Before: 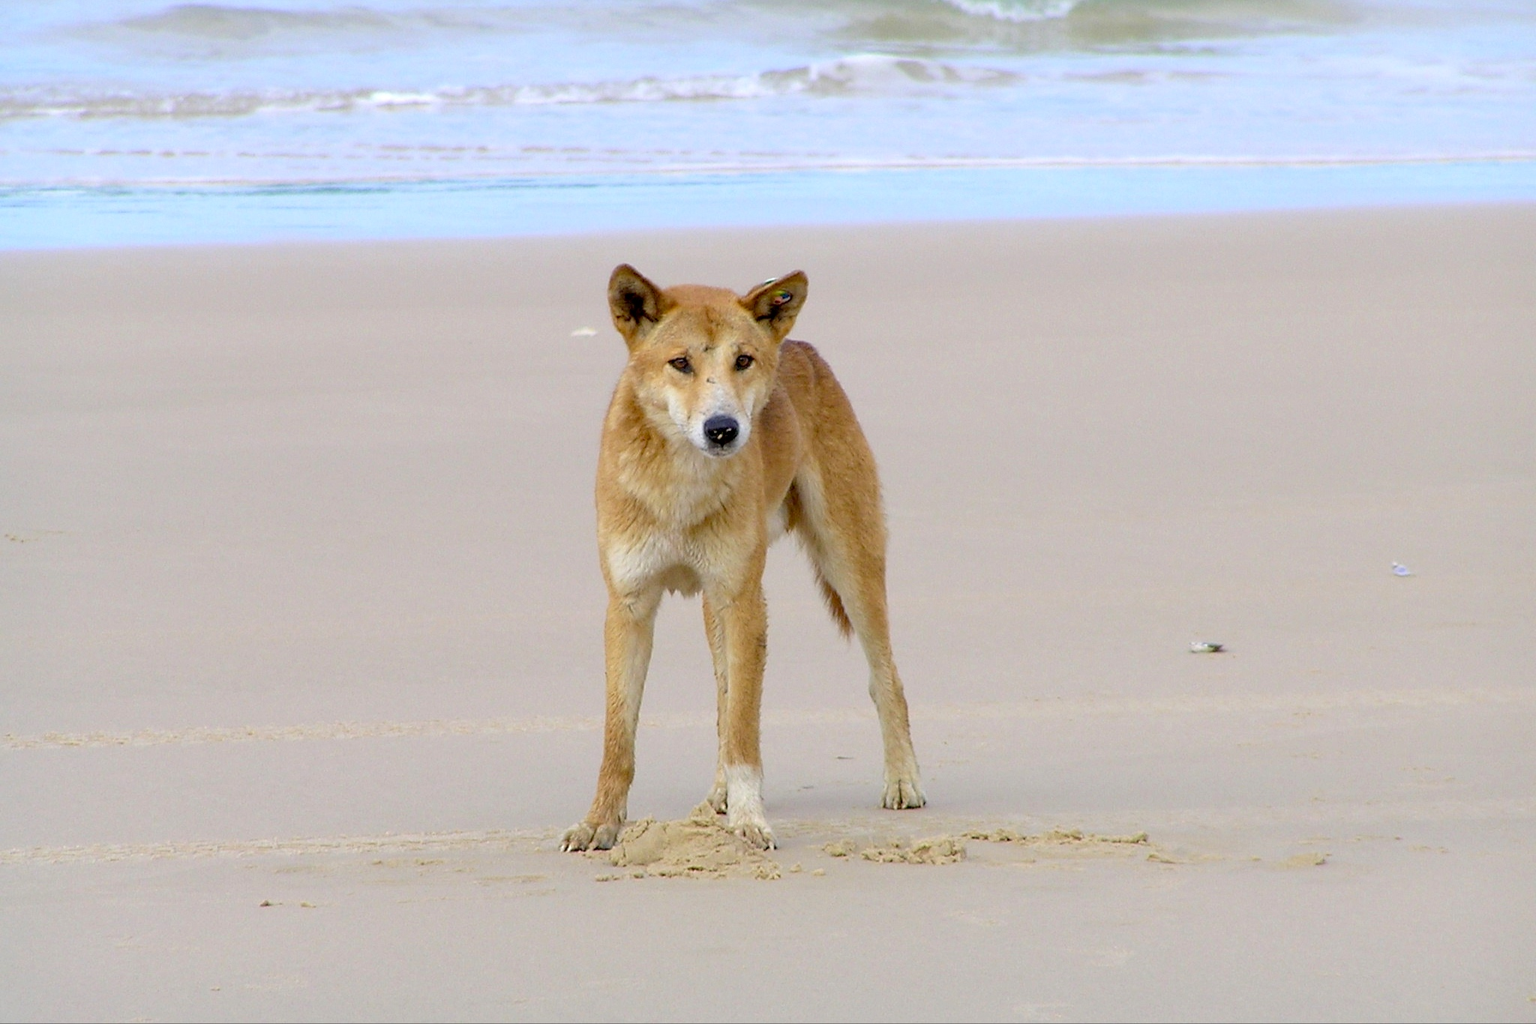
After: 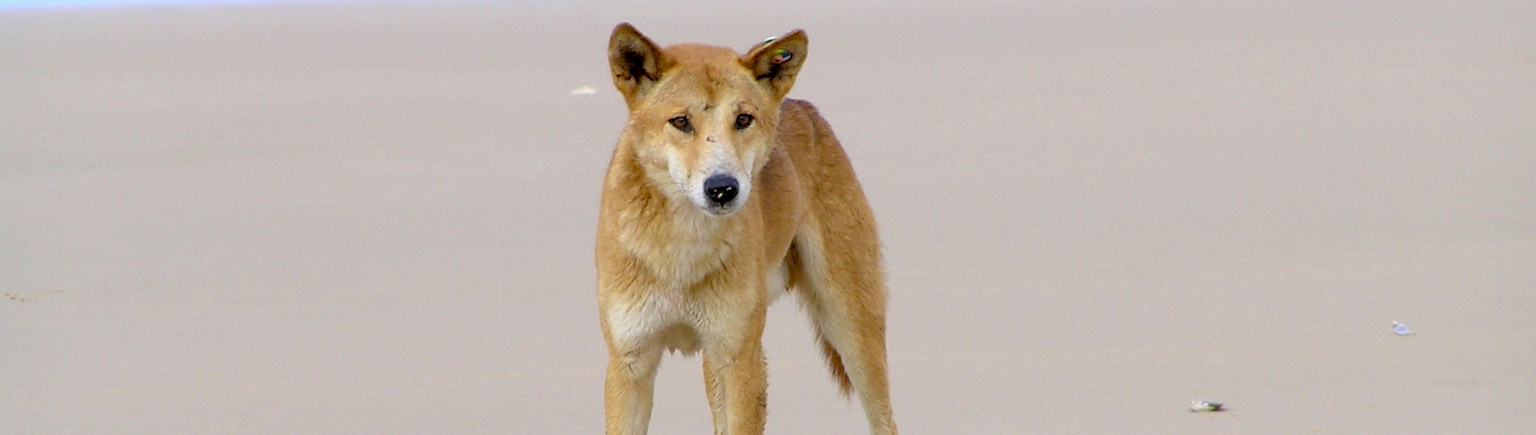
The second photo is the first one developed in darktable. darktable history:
crop and rotate: top 23.589%, bottom 33.933%
